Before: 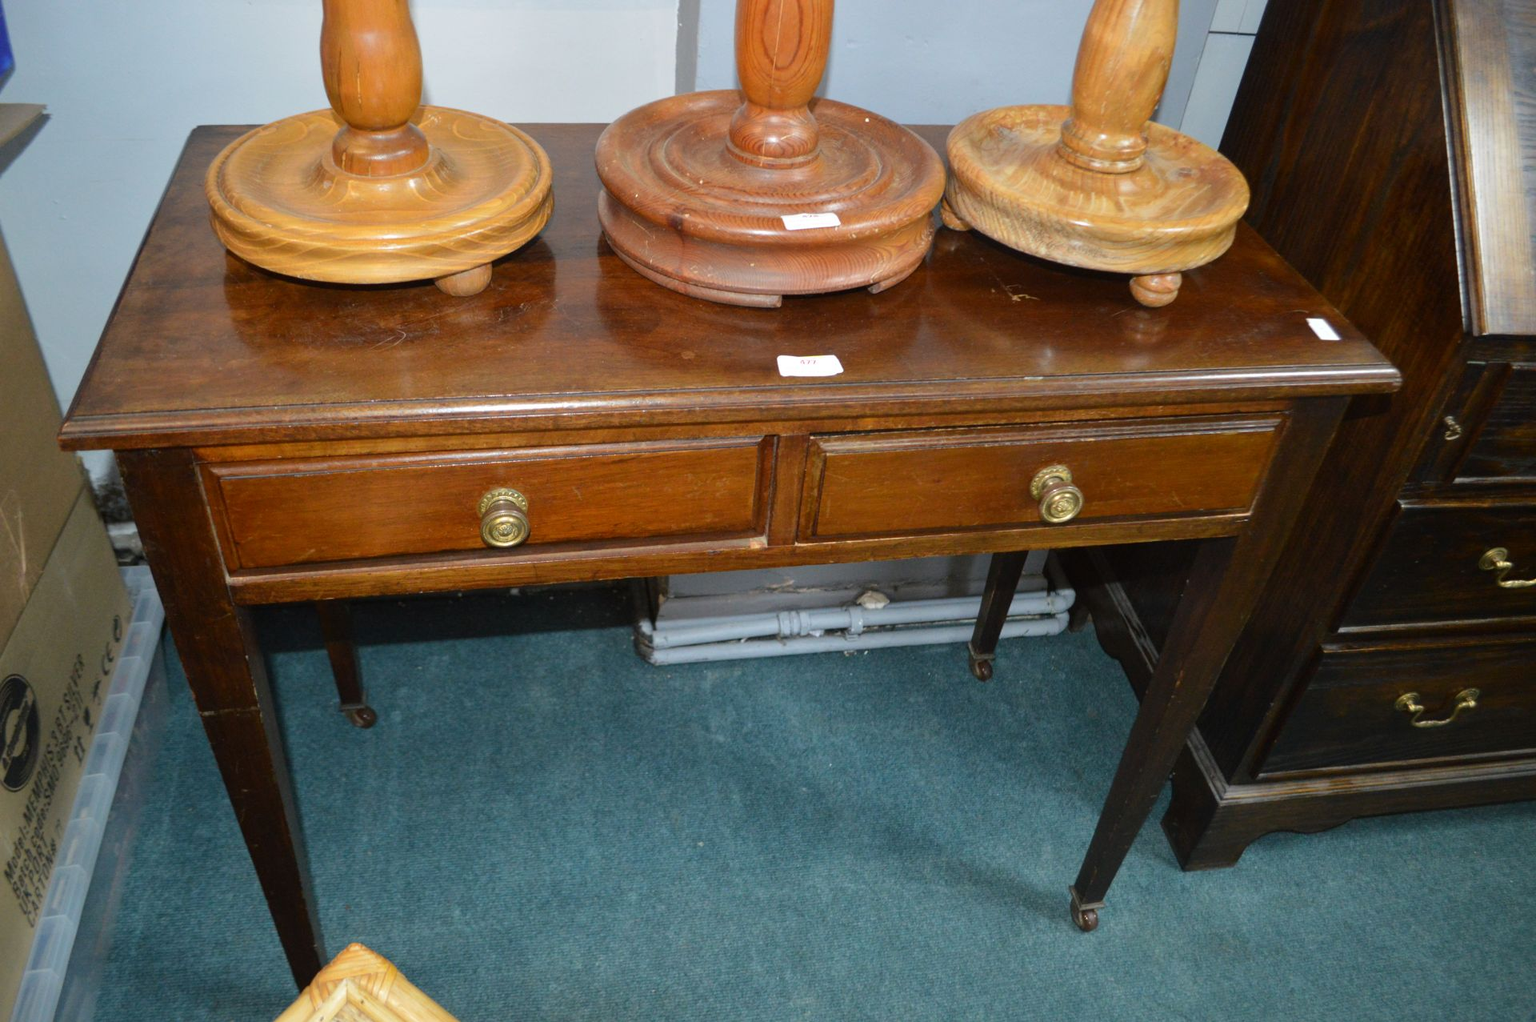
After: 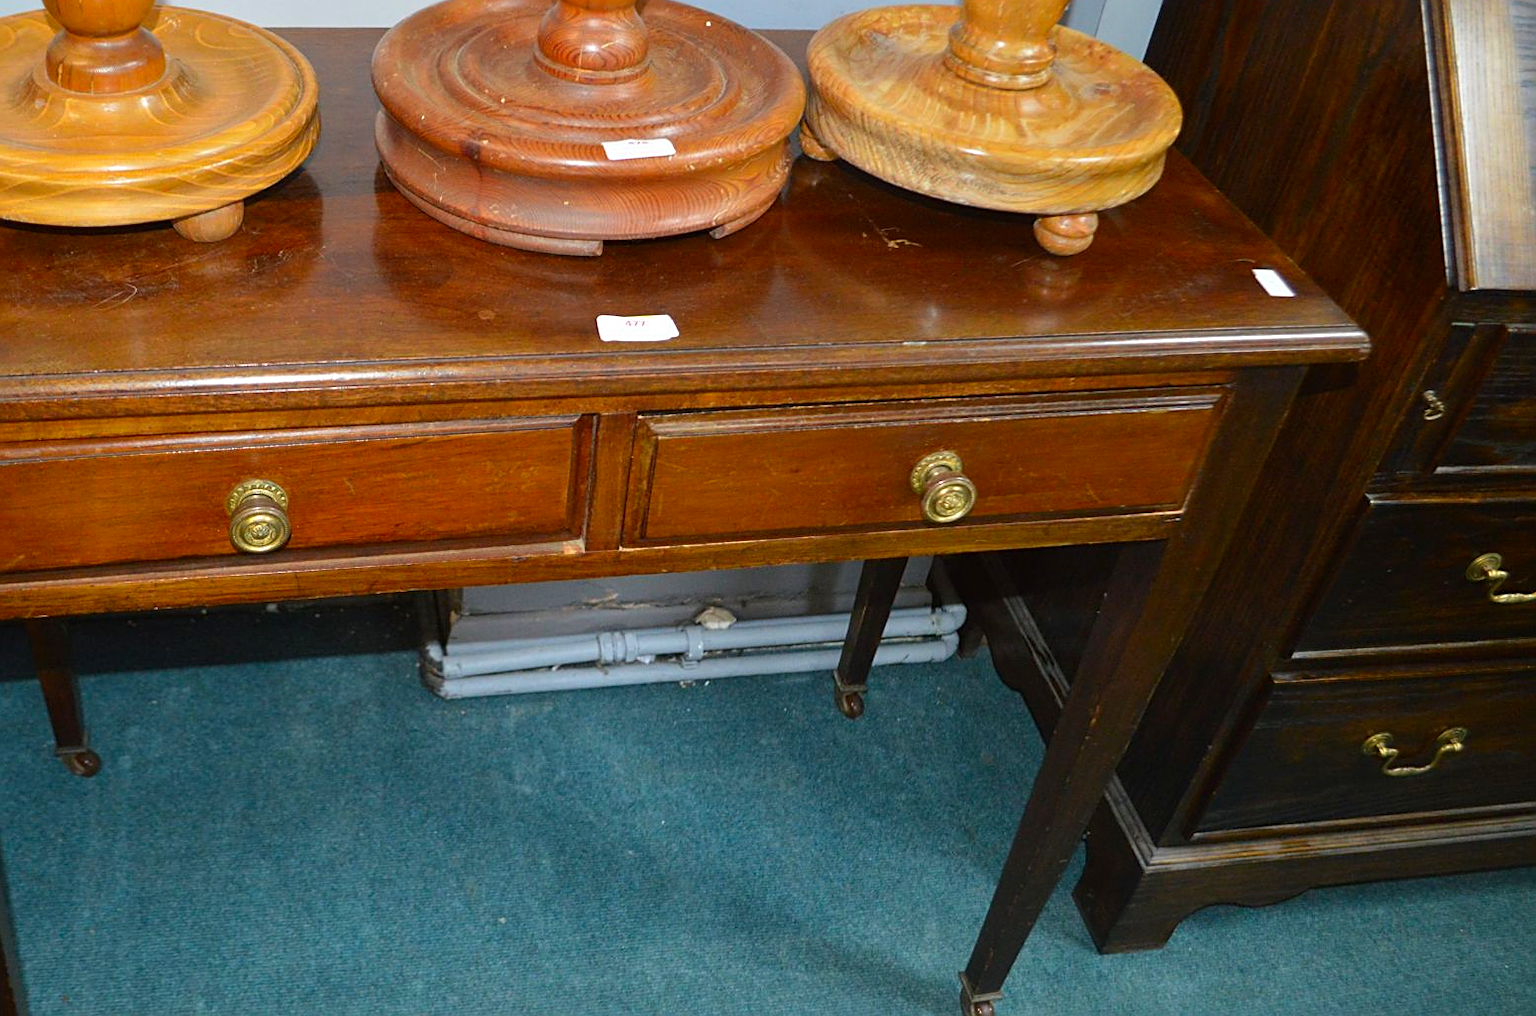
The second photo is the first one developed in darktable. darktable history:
crop: left 19.234%, top 9.929%, bottom 9.703%
color correction: highlights b* -0.035, saturation 1.27
sharpen: on, module defaults
